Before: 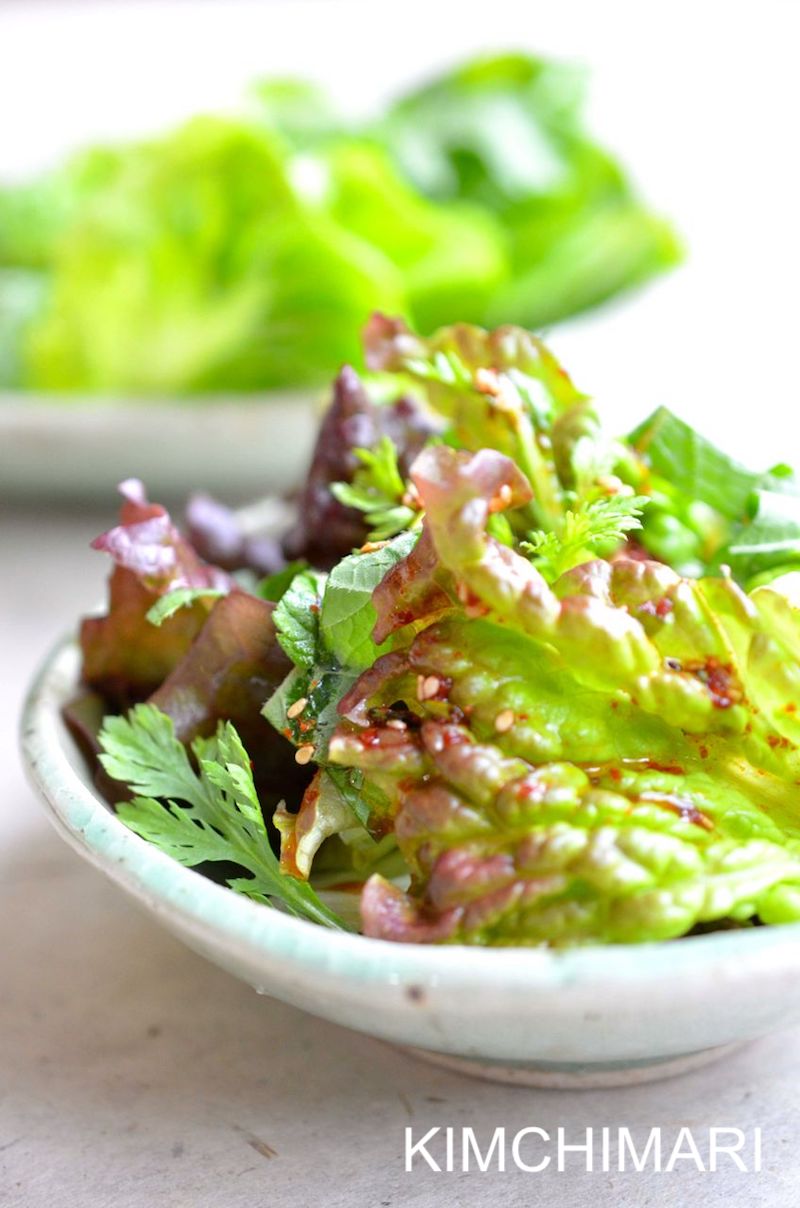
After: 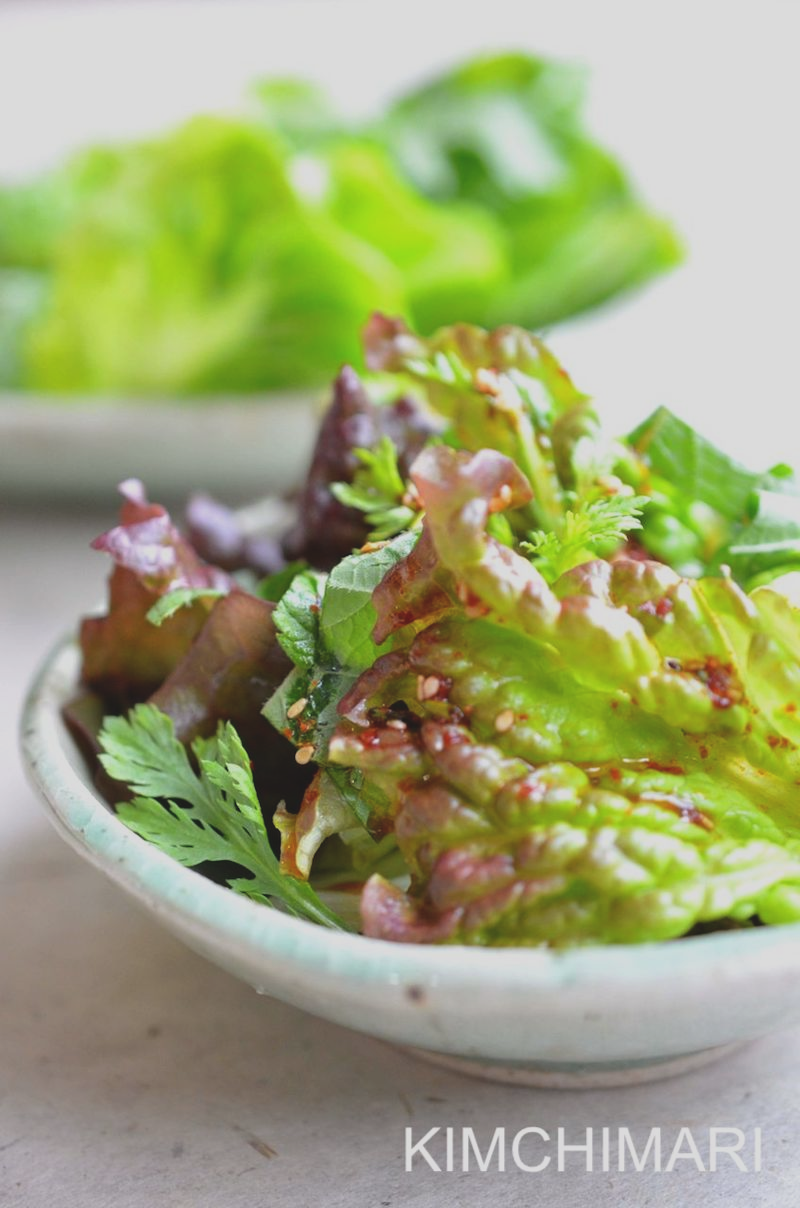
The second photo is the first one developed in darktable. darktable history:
exposure: black level correction -0.015, exposure -0.503 EV, compensate exposure bias true, compensate highlight preservation false
